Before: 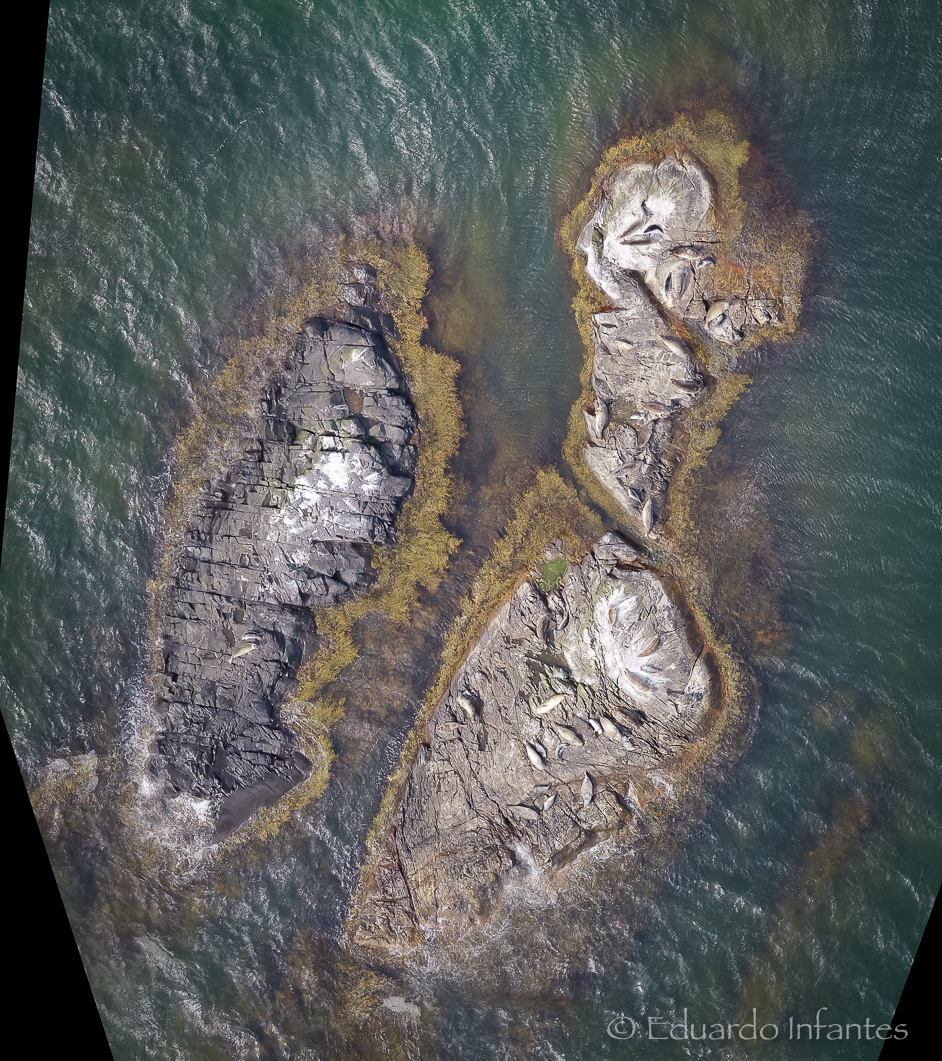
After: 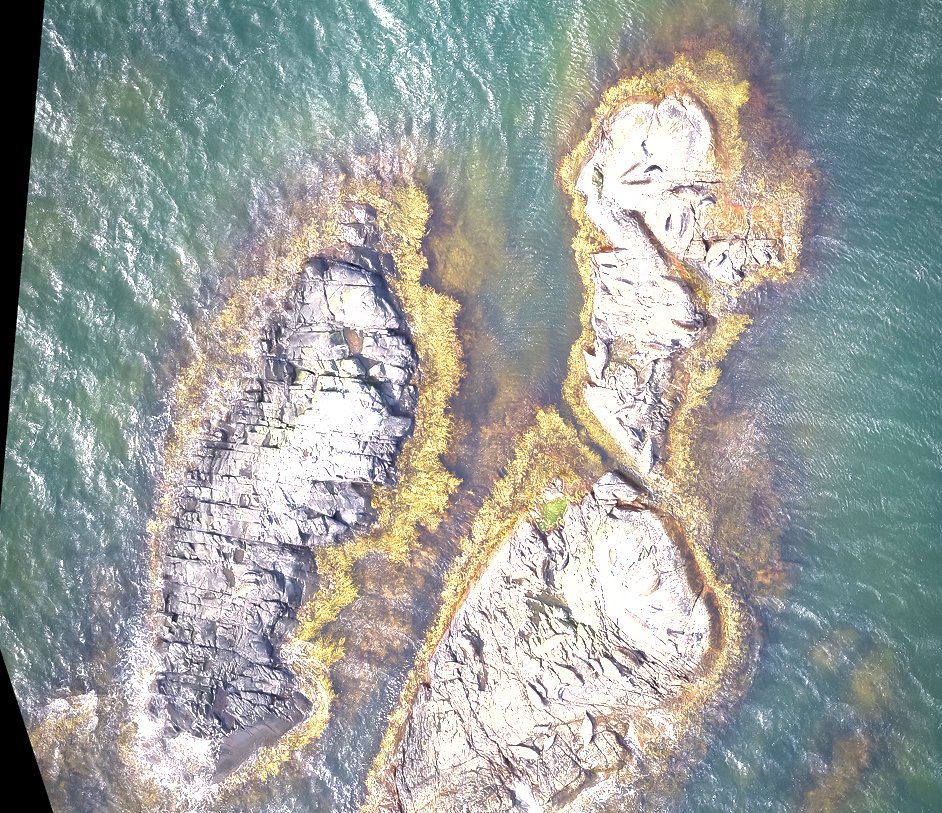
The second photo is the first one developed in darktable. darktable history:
exposure: black level correction 0.001, exposure 1.84 EV, compensate highlight preservation false
tone equalizer: -7 EV 0.18 EV, -6 EV 0.12 EV, -5 EV 0.08 EV, -4 EV 0.04 EV, -2 EV -0.02 EV, -1 EV -0.04 EV, +0 EV -0.06 EV, luminance estimator HSV value / RGB max
crop: top 5.667%, bottom 17.637%
shadows and highlights: on, module defaults
